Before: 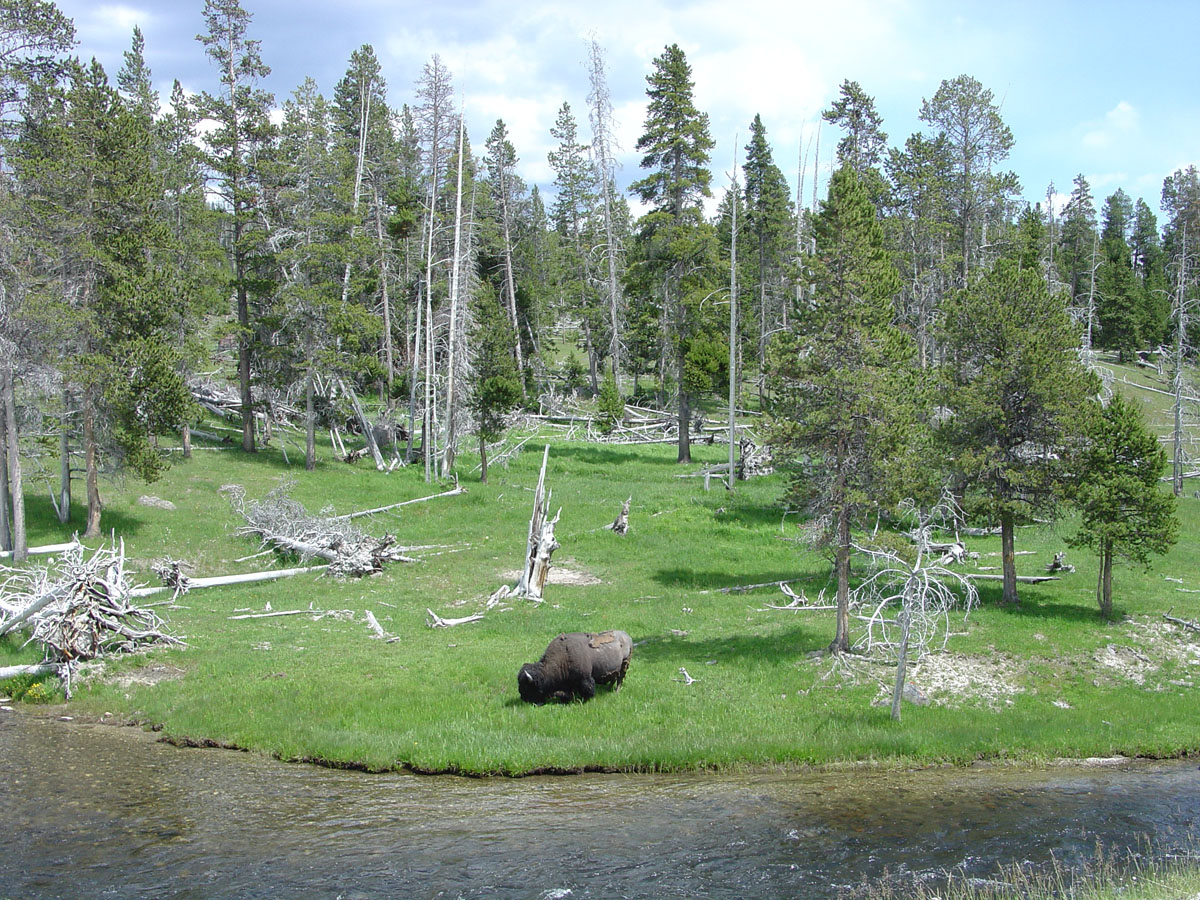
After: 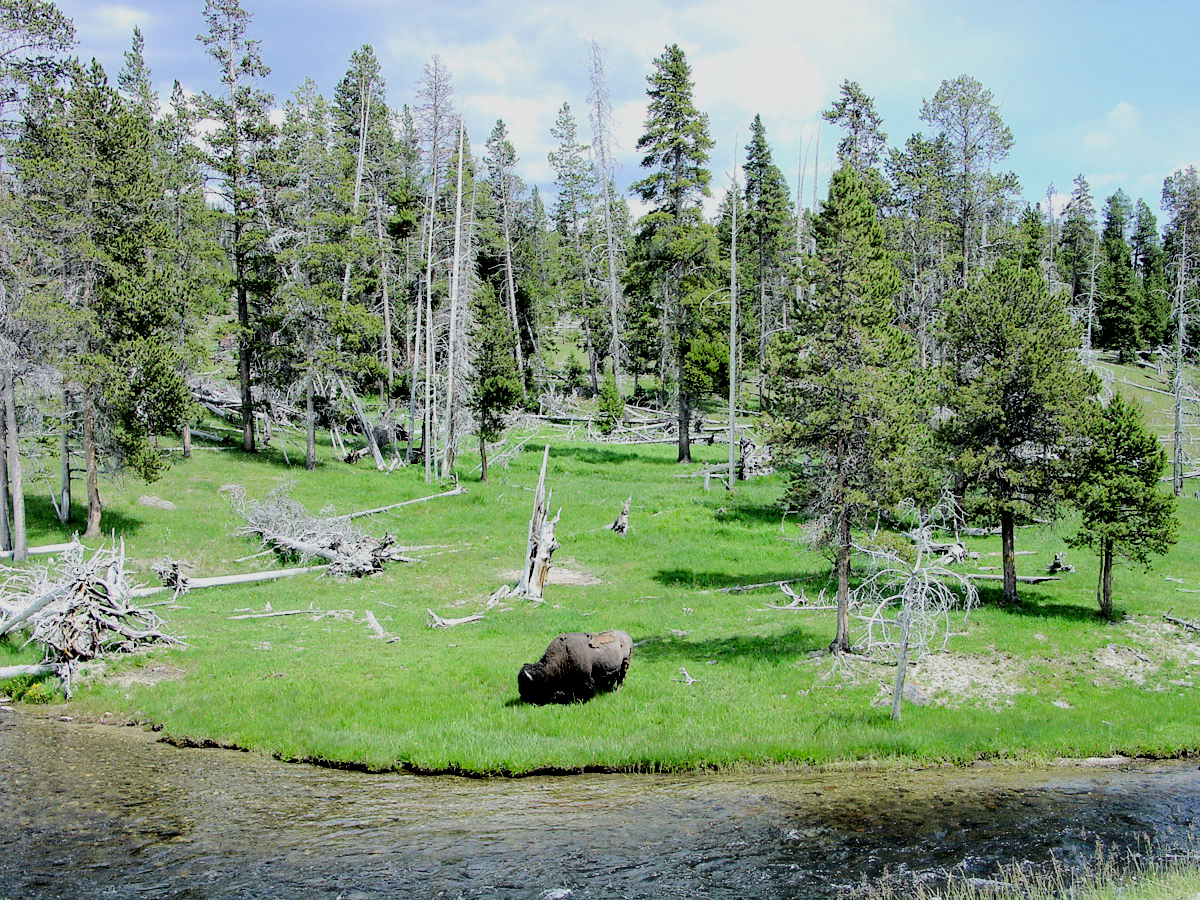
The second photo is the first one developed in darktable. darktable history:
contrast brightness saturation: contrast 0.07, brightness -0.13, saturation 0.06
rgb curve: curves: ch0 [(0, 0) (0.284, 0.292) (0.505, 0.644) (1, 1)]; ch1 [(0, 0) (0.284, 0.292) (0.505, 0.644) (1, 1)]; ch2 [(0, 0) (0.284, 0.292) (0.505, 0.644) (1, 1)], compensate middle gray true
haze removal: compatibility mode true, adaptive false
filmic rgb: black relative exposure -3.31 EV, white relative exposure 3.45 EV, hardness 2.36, contrast 1.103
